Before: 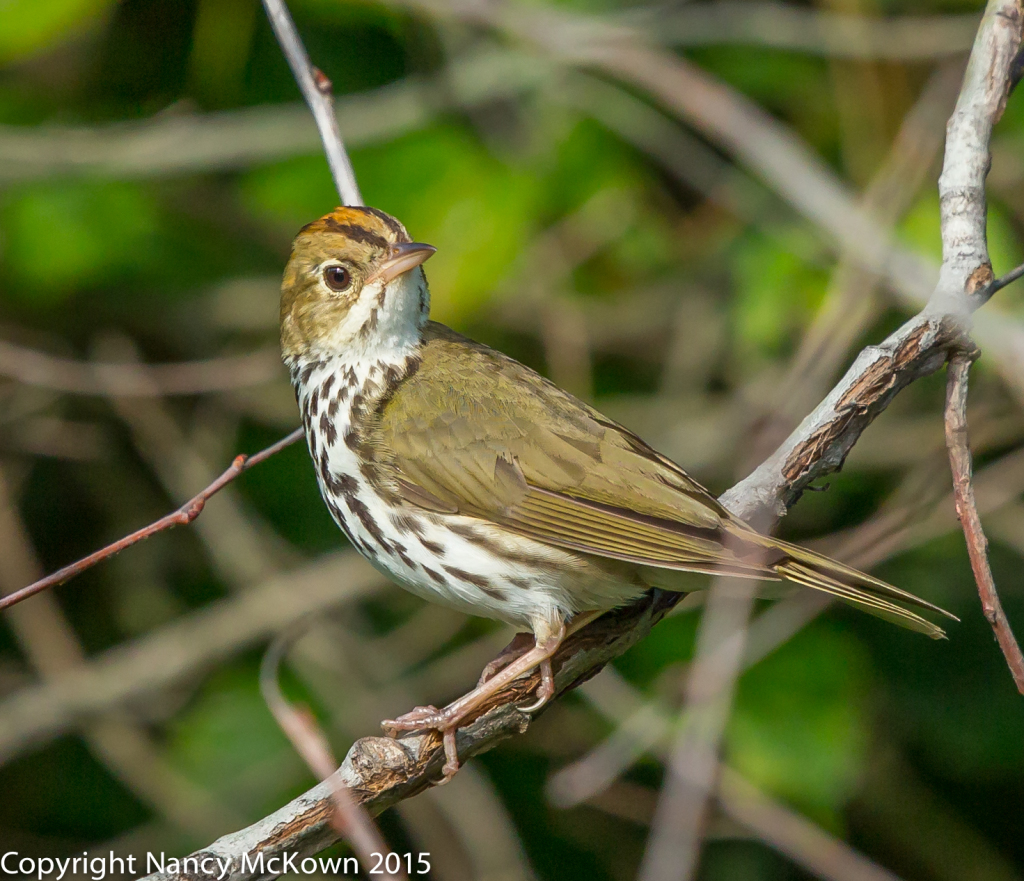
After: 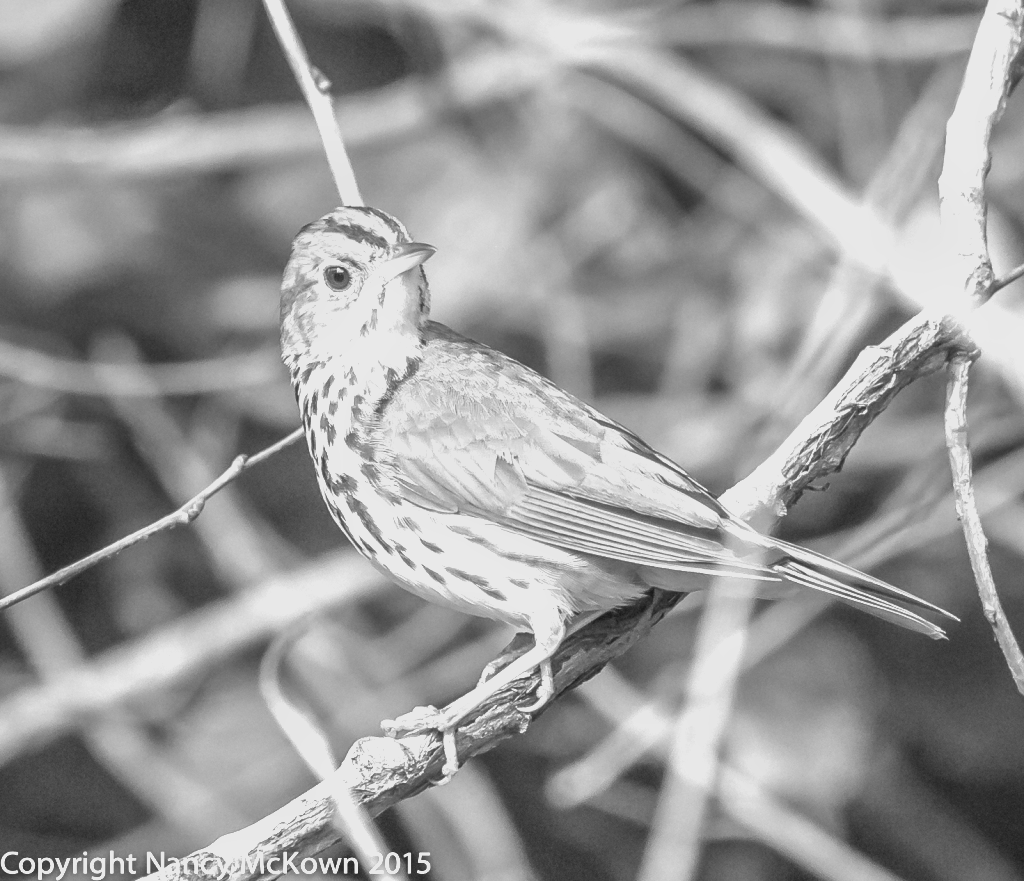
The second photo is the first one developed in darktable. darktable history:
graduated density: rotation 5.63°, offset 76.9
monochrome: on, module defaults
lowpass: radius 0.1, contrast 0.85, saturation 1.1, unbound 0
exposure: black level correction 0, exposure 2.138 EV, compensate exposure bias true, compensate highlight preservation false
